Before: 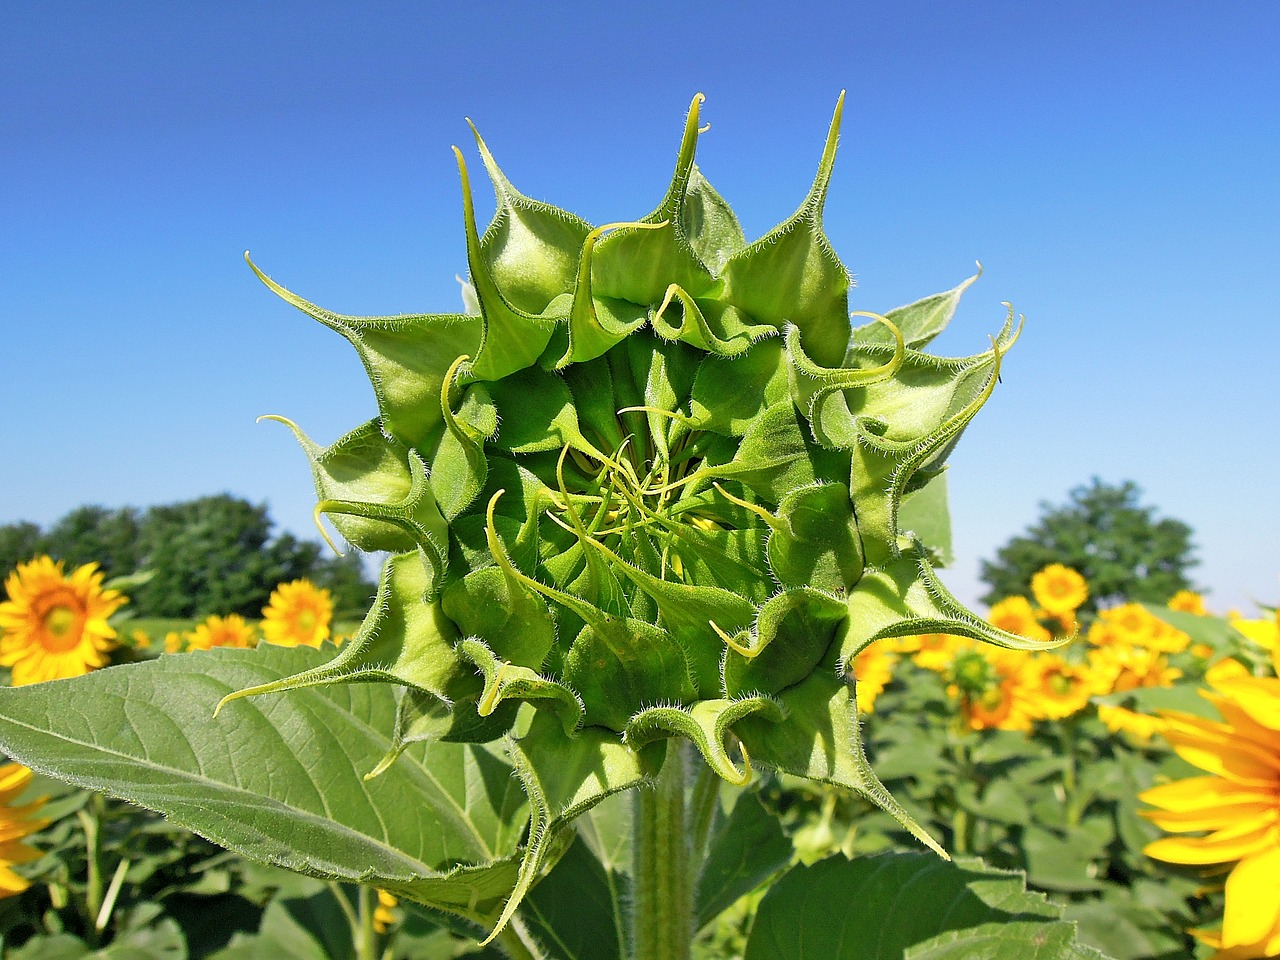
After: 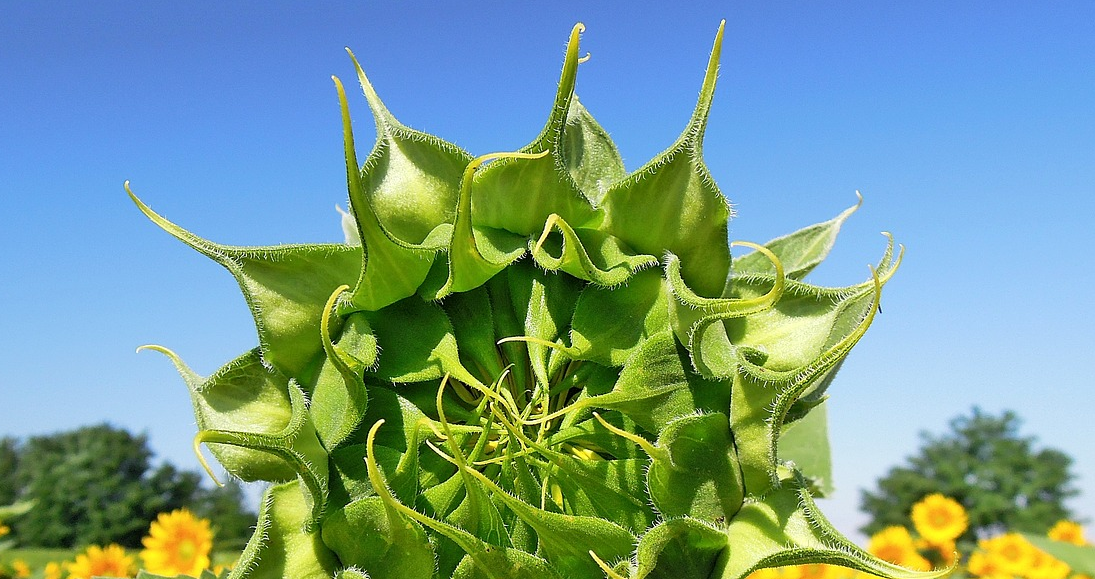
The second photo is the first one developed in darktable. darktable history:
crop and rotate: left 9.381%, top 7.309%, right 4.999%, bottom 32.31%
